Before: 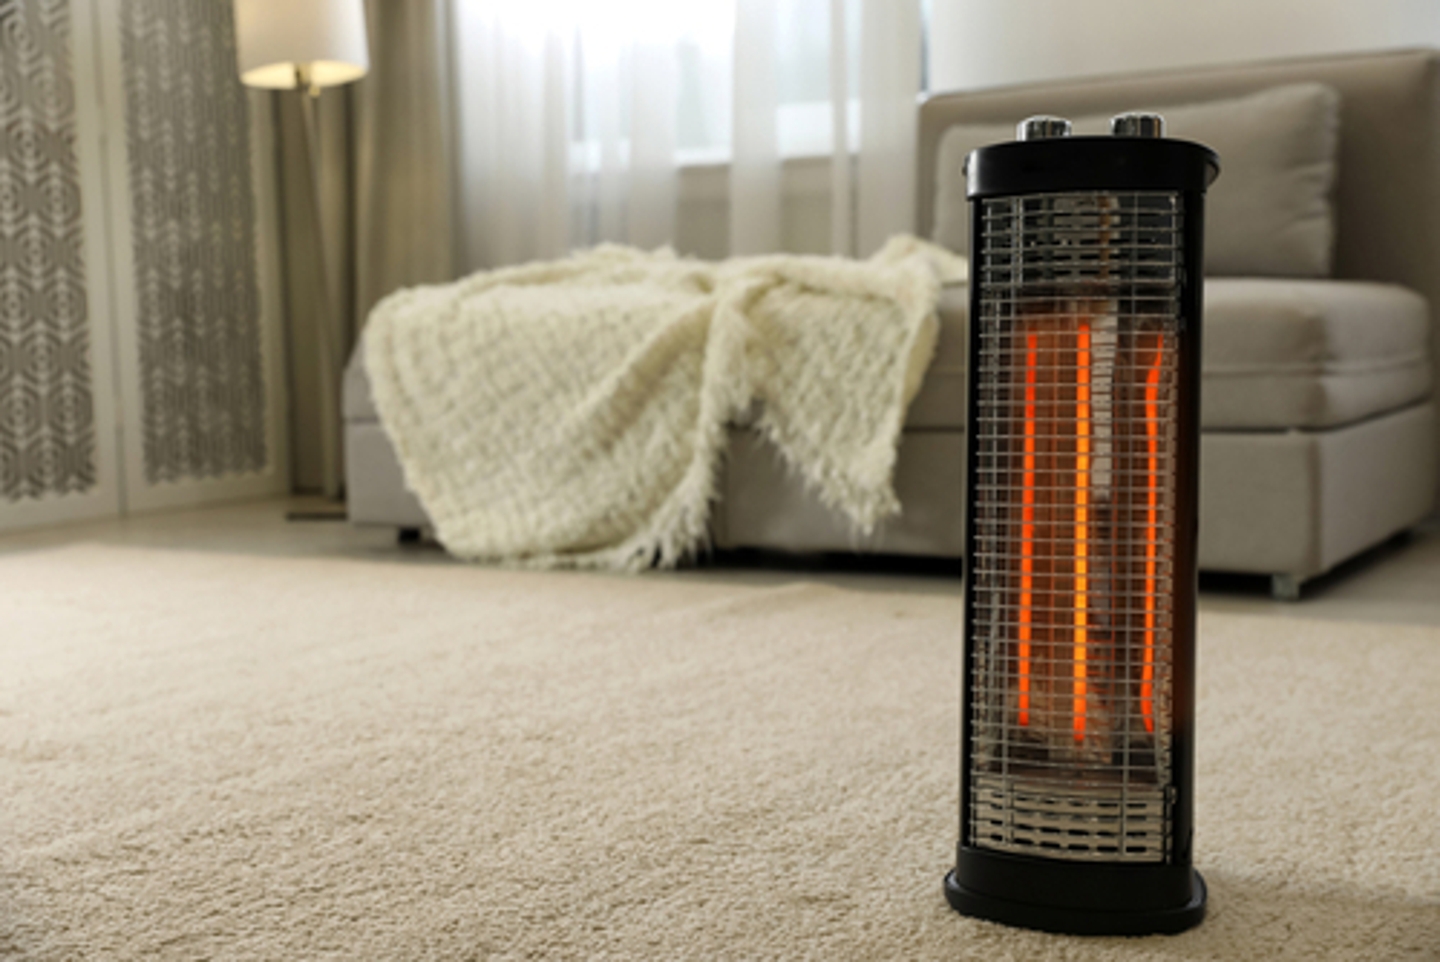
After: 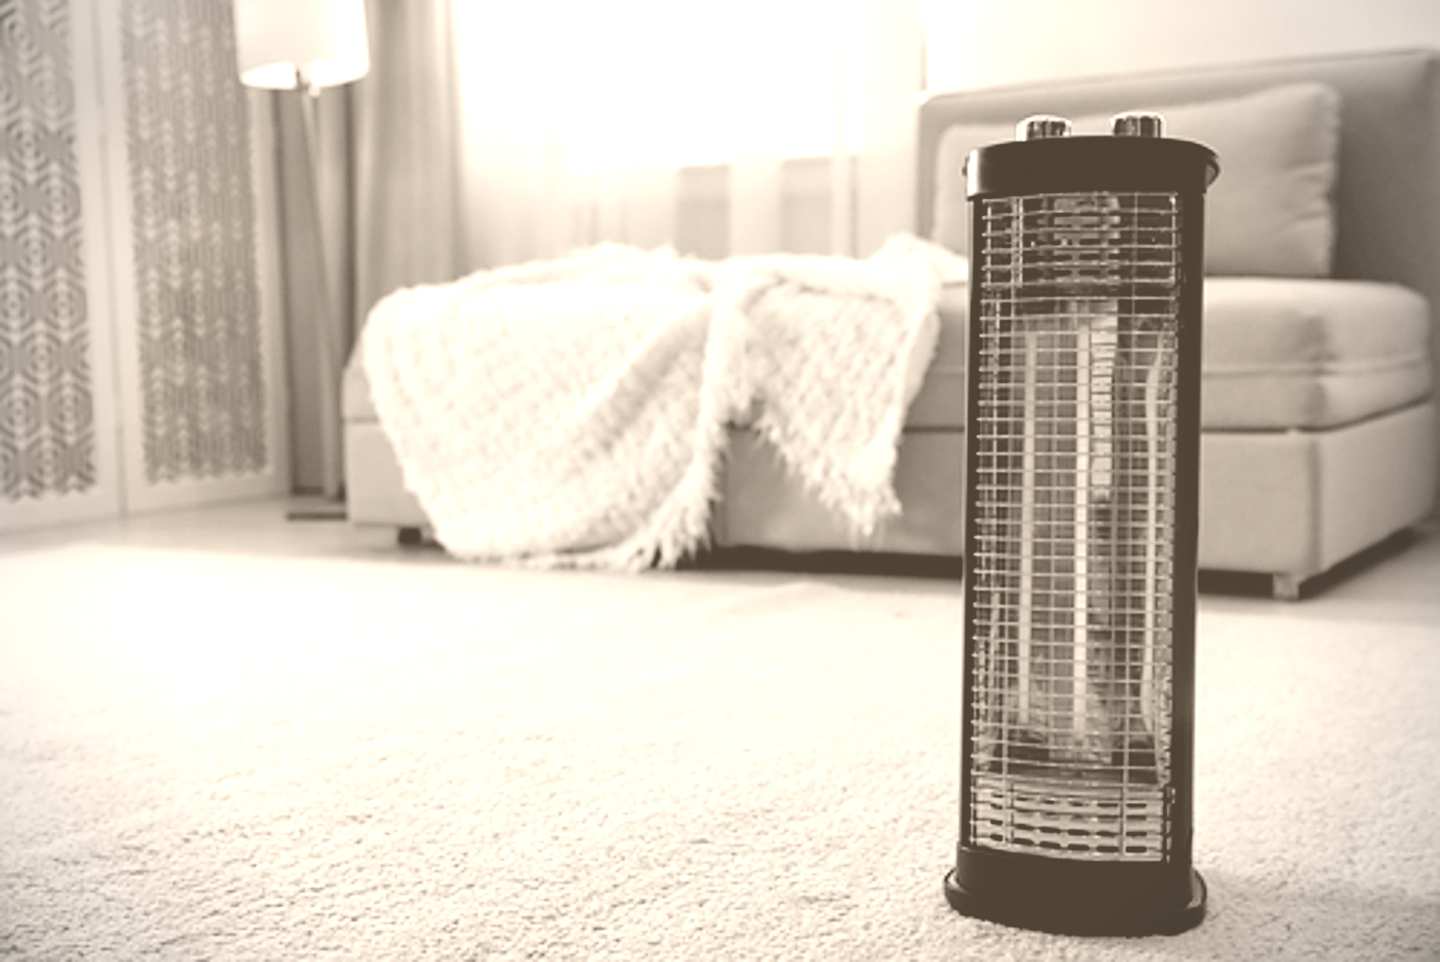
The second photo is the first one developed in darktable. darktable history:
vignetting: on, module defaults
tone equalizer: on, module defaults
sharpen: on, module defaults
filmic rgb: black relative exposure -7.65 EV, white relative exposure 4.56 EV, hardness 3.61, color science v6 (2022)
colorize: hue 34.49°, saturation 35.33%, source mix 100%, version 1
